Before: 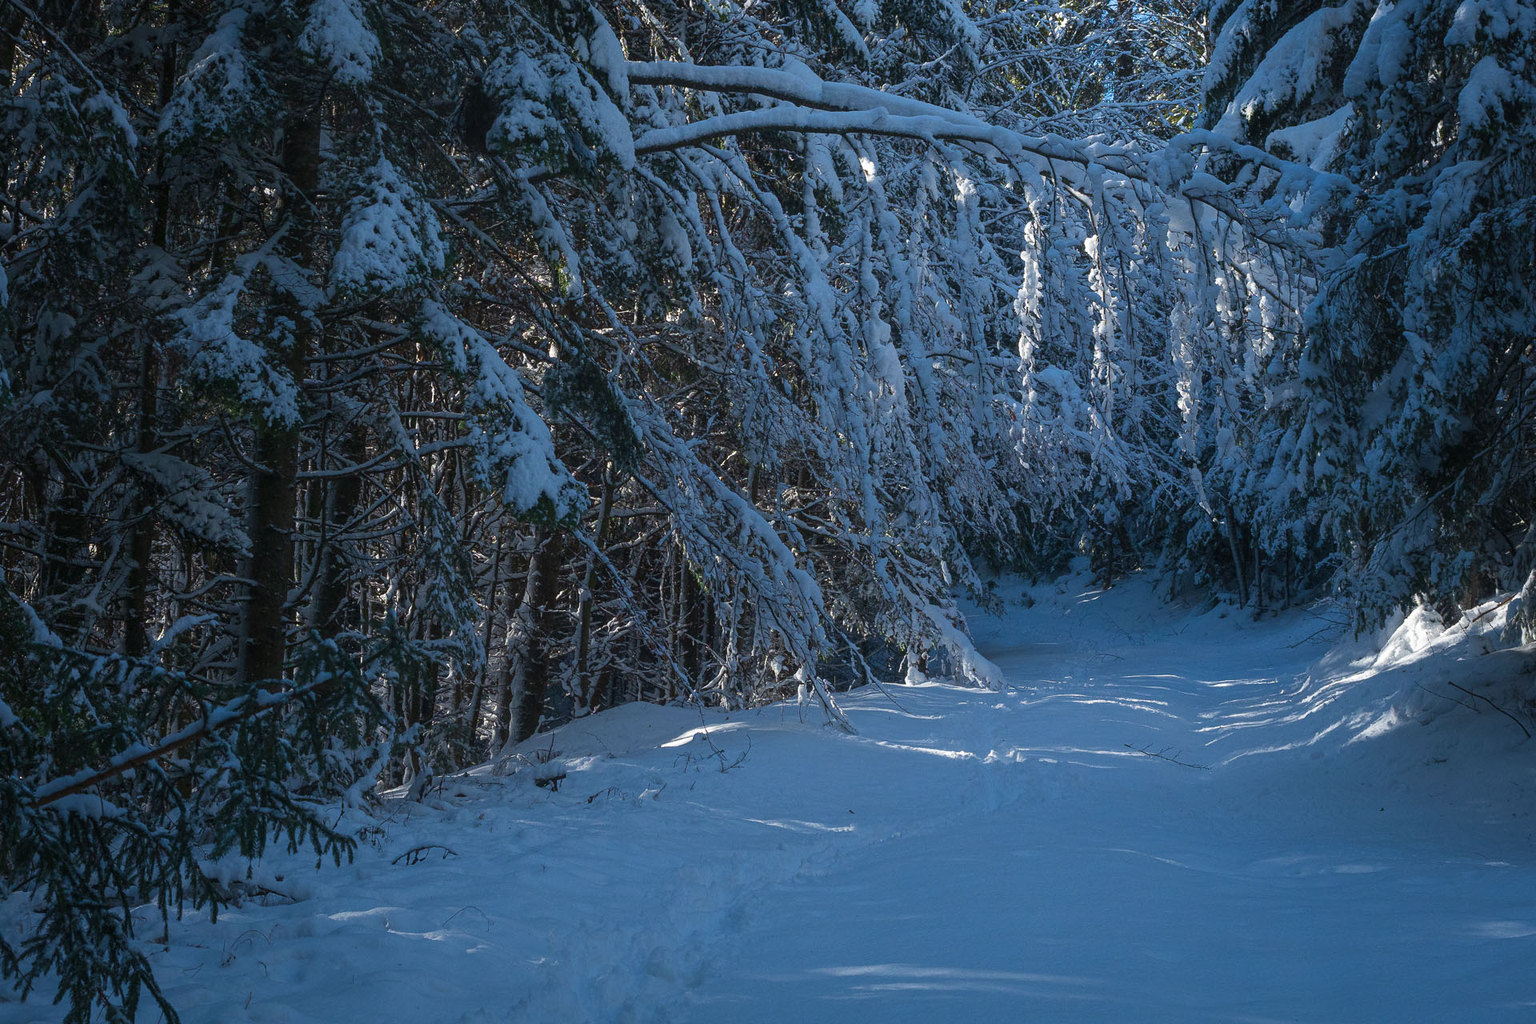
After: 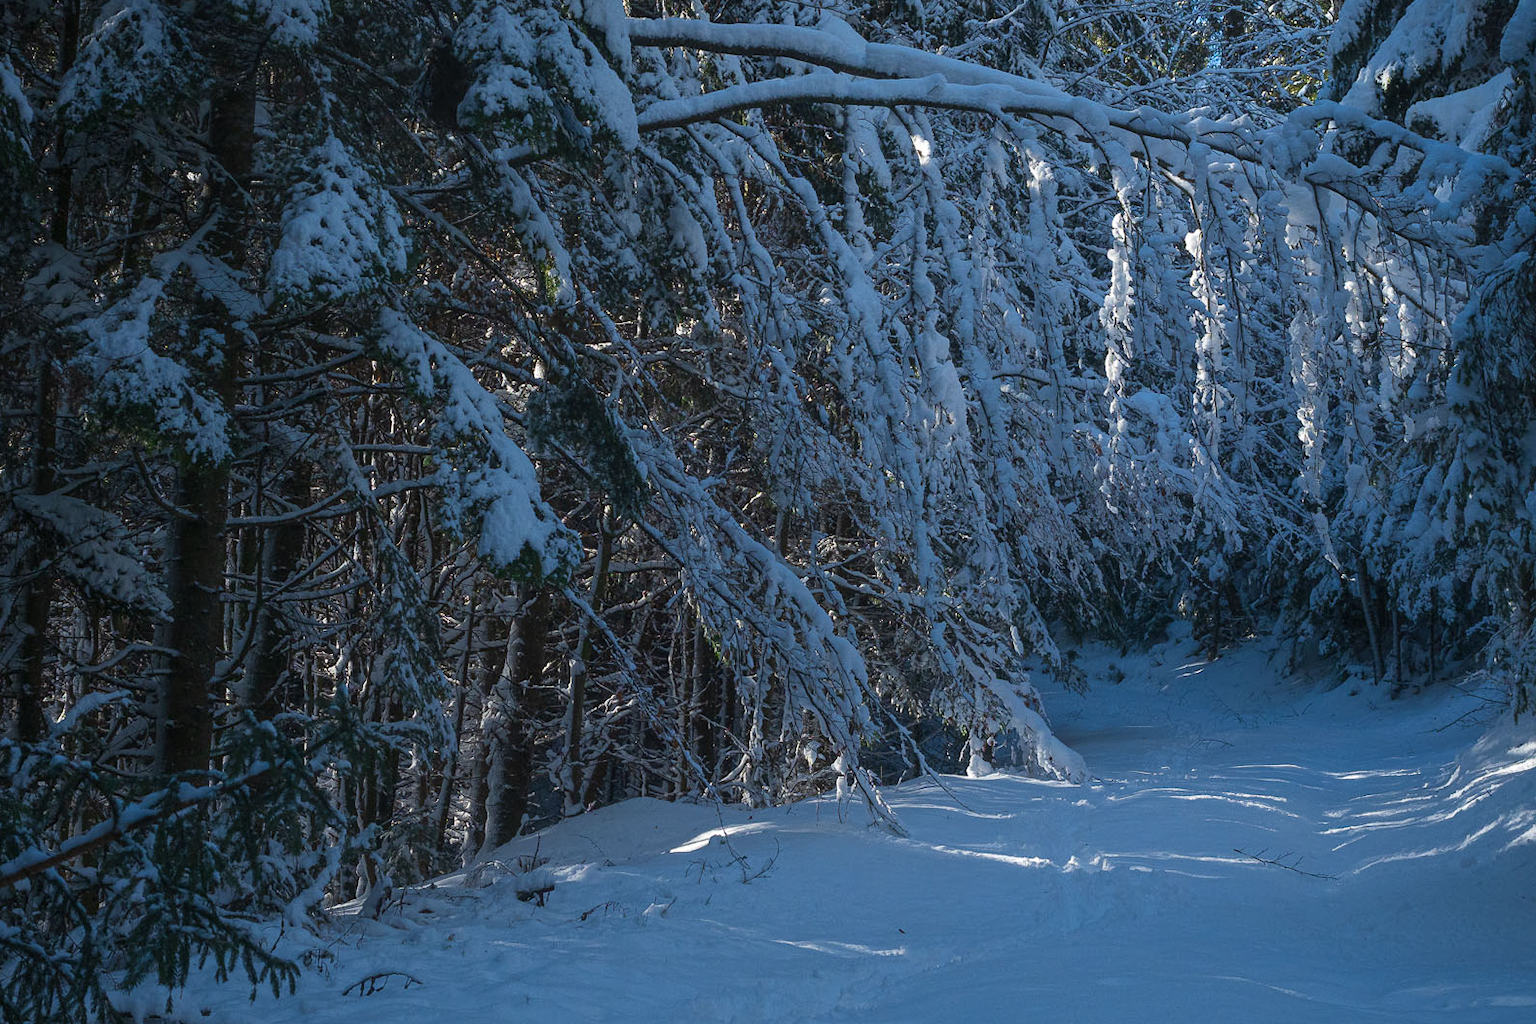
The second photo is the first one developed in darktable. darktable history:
tone equalizer: -7 EV 0.13 EV, smoothing diameter 25%, edges refinement/feathering 10, preserve details guided filter
crop and rotate: left 7.196%, top 4.574%, right 10.605%, bottom 13.178%
